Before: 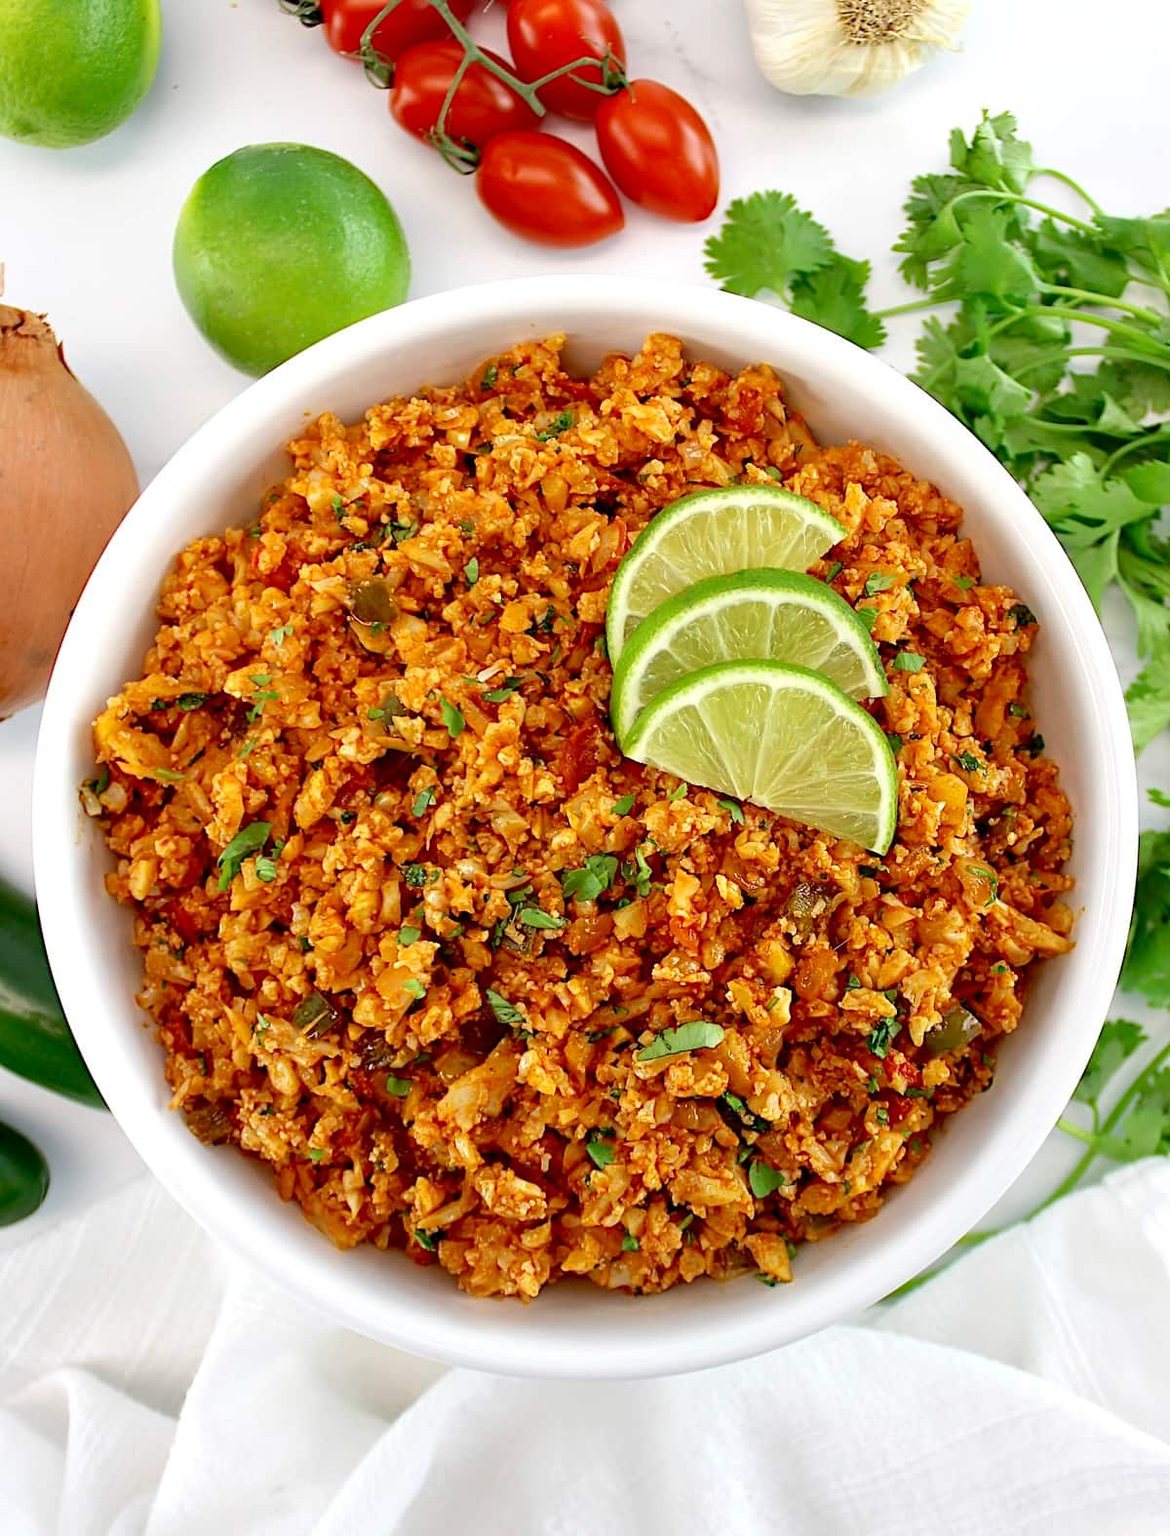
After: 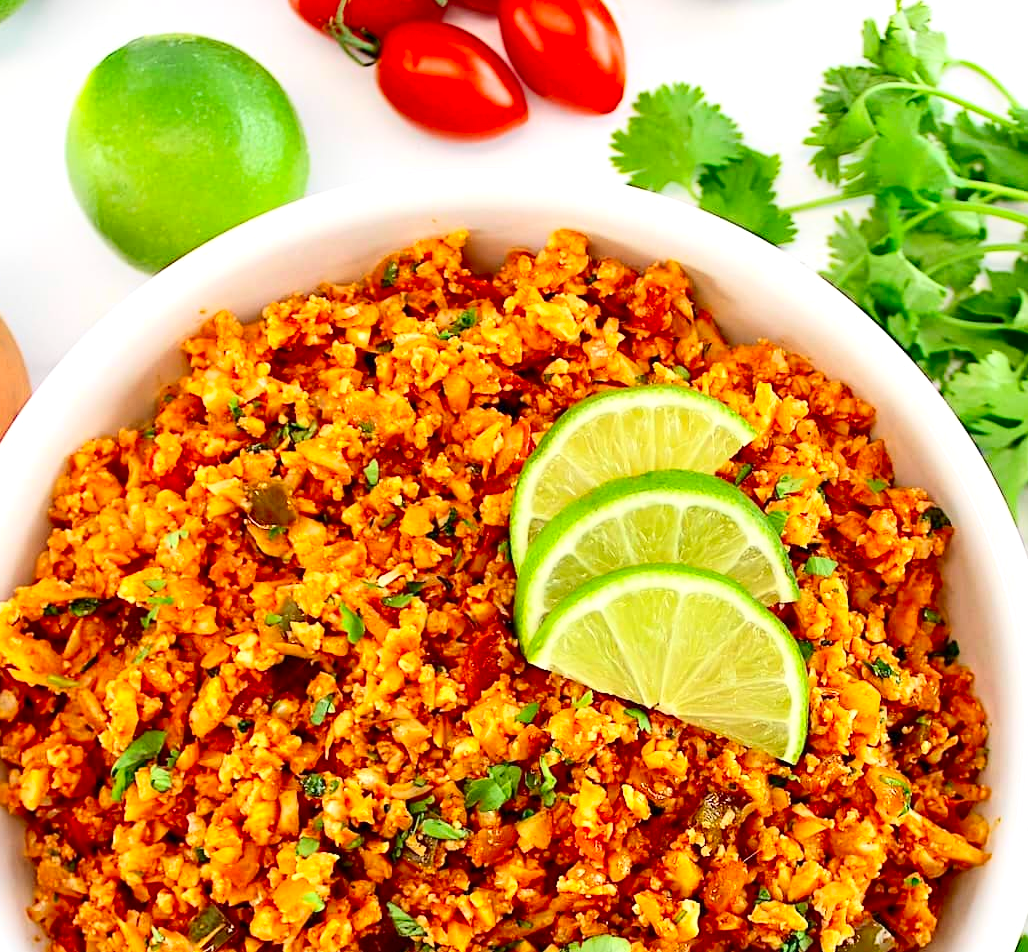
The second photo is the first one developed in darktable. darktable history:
crop and rotate: left 9.345%, top 7.22%, right 4.982%, bottom 32.331%
contrast brightness saturation: contrast 0.23, brightness 0.1, saturation 0.29
exposure: exposure 0.178 EV, compensate exposure bias true, compensate highlight preservation false
